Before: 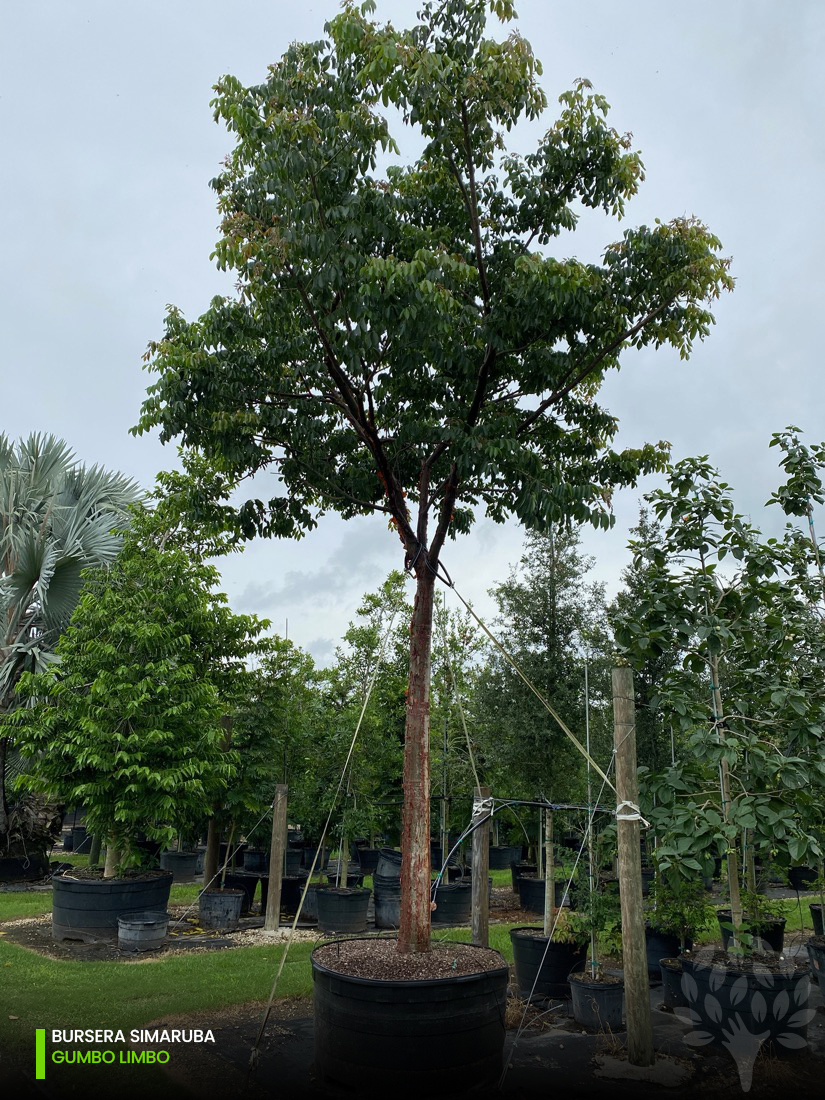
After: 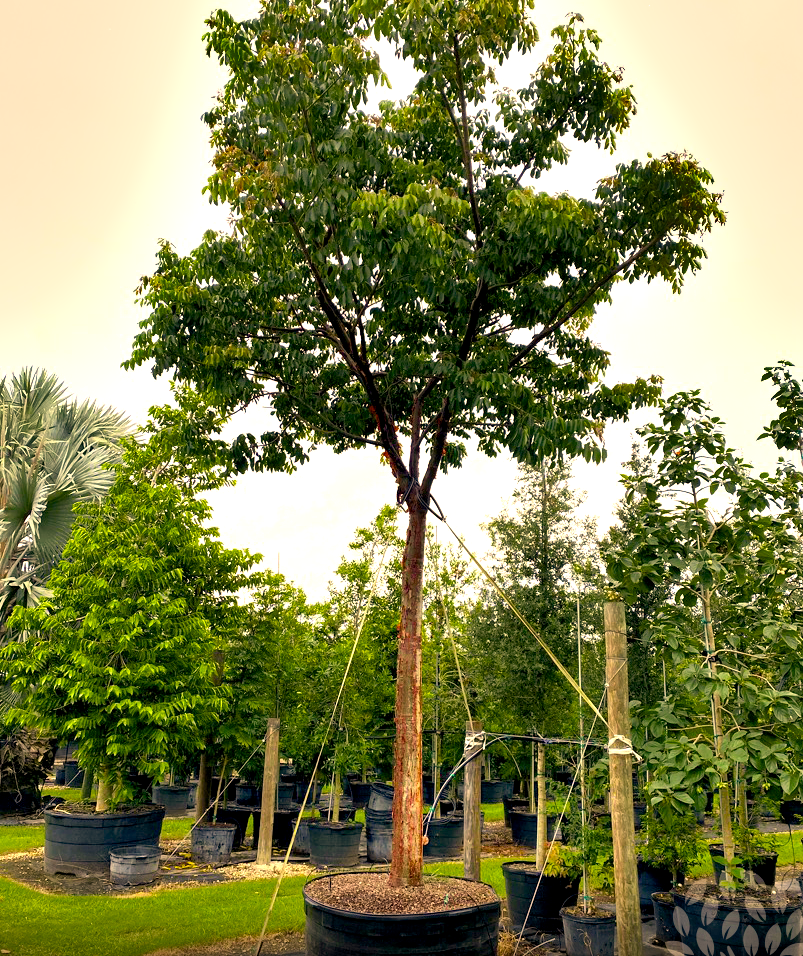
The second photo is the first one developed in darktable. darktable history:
color balance rgb: linear chroma grading › global chroma 14.945%, perceptual saturation grading › global saturation 19.282%
exposure: black level correction 0, exposure 1.2 EV, compensate highlight preservation false
crop: left 1.069%, top 6.087%, right 1.495%, bottom 6.913%
shadows and highlights: soften with gaussian
color correction: highlights a* 14.97, highlights b* 31.38
